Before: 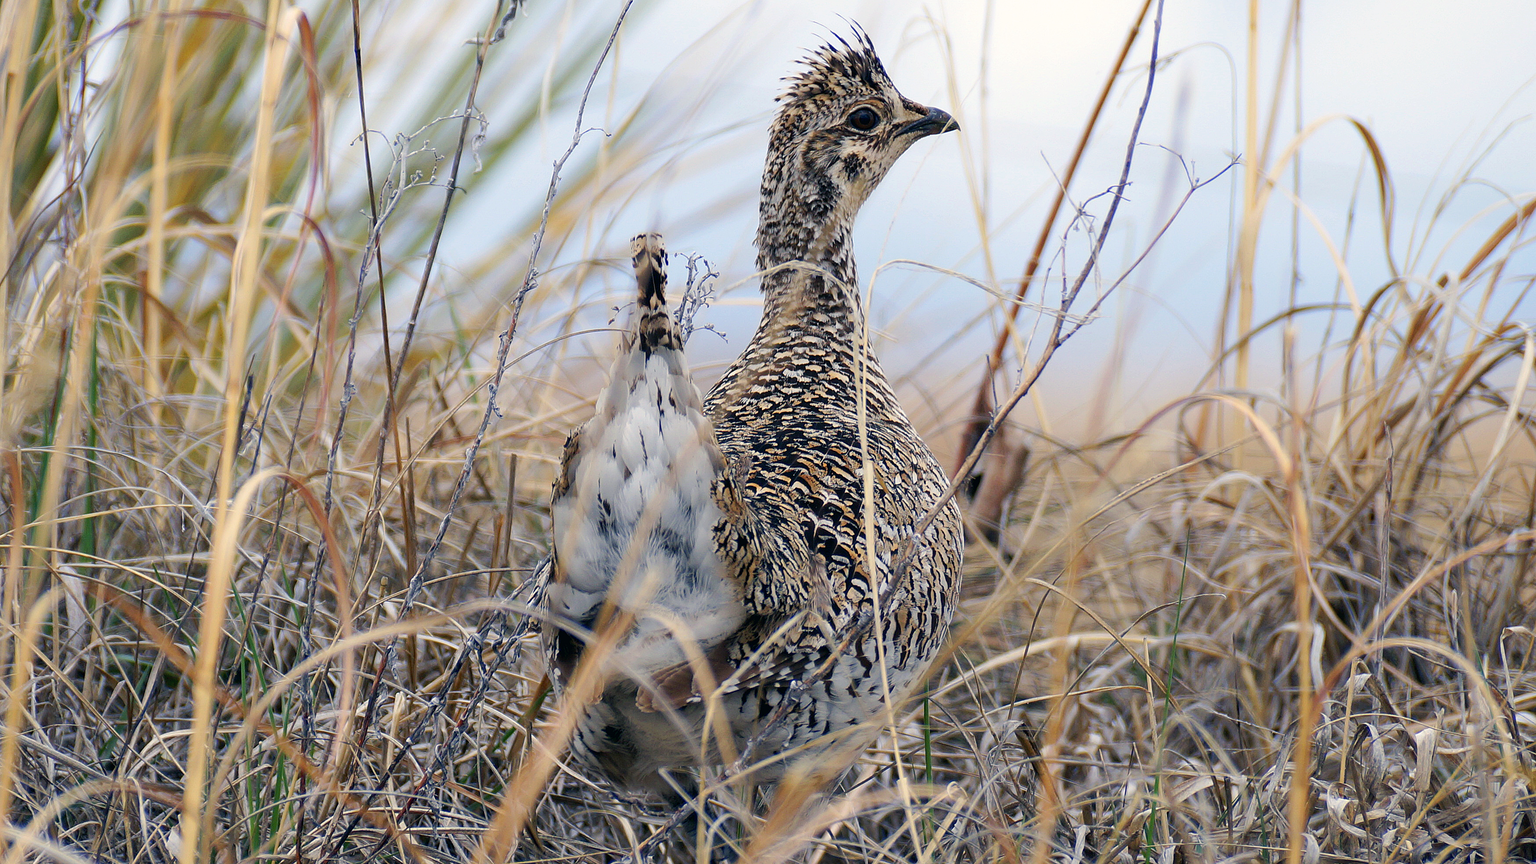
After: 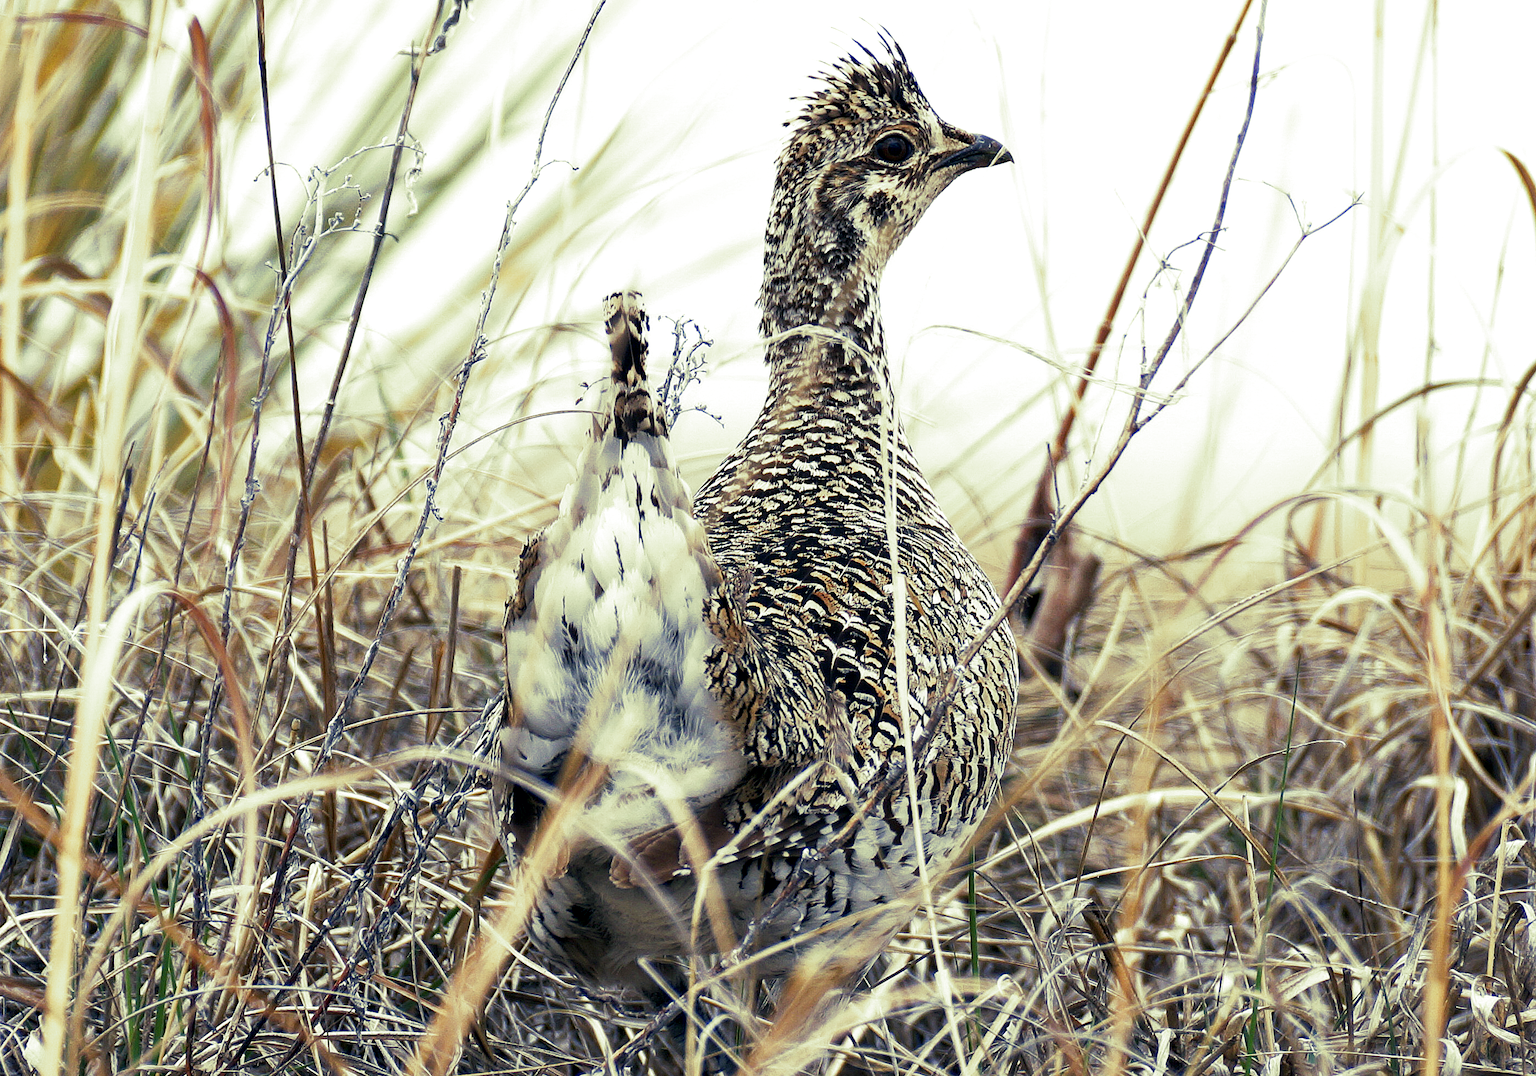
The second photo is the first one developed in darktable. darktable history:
base curve: curves: ch0 [(0, 0) (0.257, 0.25) (0.482, 0.586) (0.757, 0.871) (1, 1)]
local contrast: highlights 100%, shadows 100%, detail 120%, midtone range 0.2
crop and rotate: left 9.597%, right 10.195%
split-toning: shadows › hue 290.82°, shadows › saturation 0.34, highlights › saturation 0.38, balance 0, compress 50%
tone equalizer: -8 EV -0.417 EV, -7 EV -0.389 EV, -6 EV -0.333 EV, -5 EV -0.222 EV, -3 EV 0.222 EV, -2 EV 0.333 EV, -1 EV 0.389 EV, +0 EV 0.417 EV, edges refinement/feathering 500, mask exposure compensation -1.57 EV, preserve details no
color balance: mode lift, gamma, gain (sRGB)
